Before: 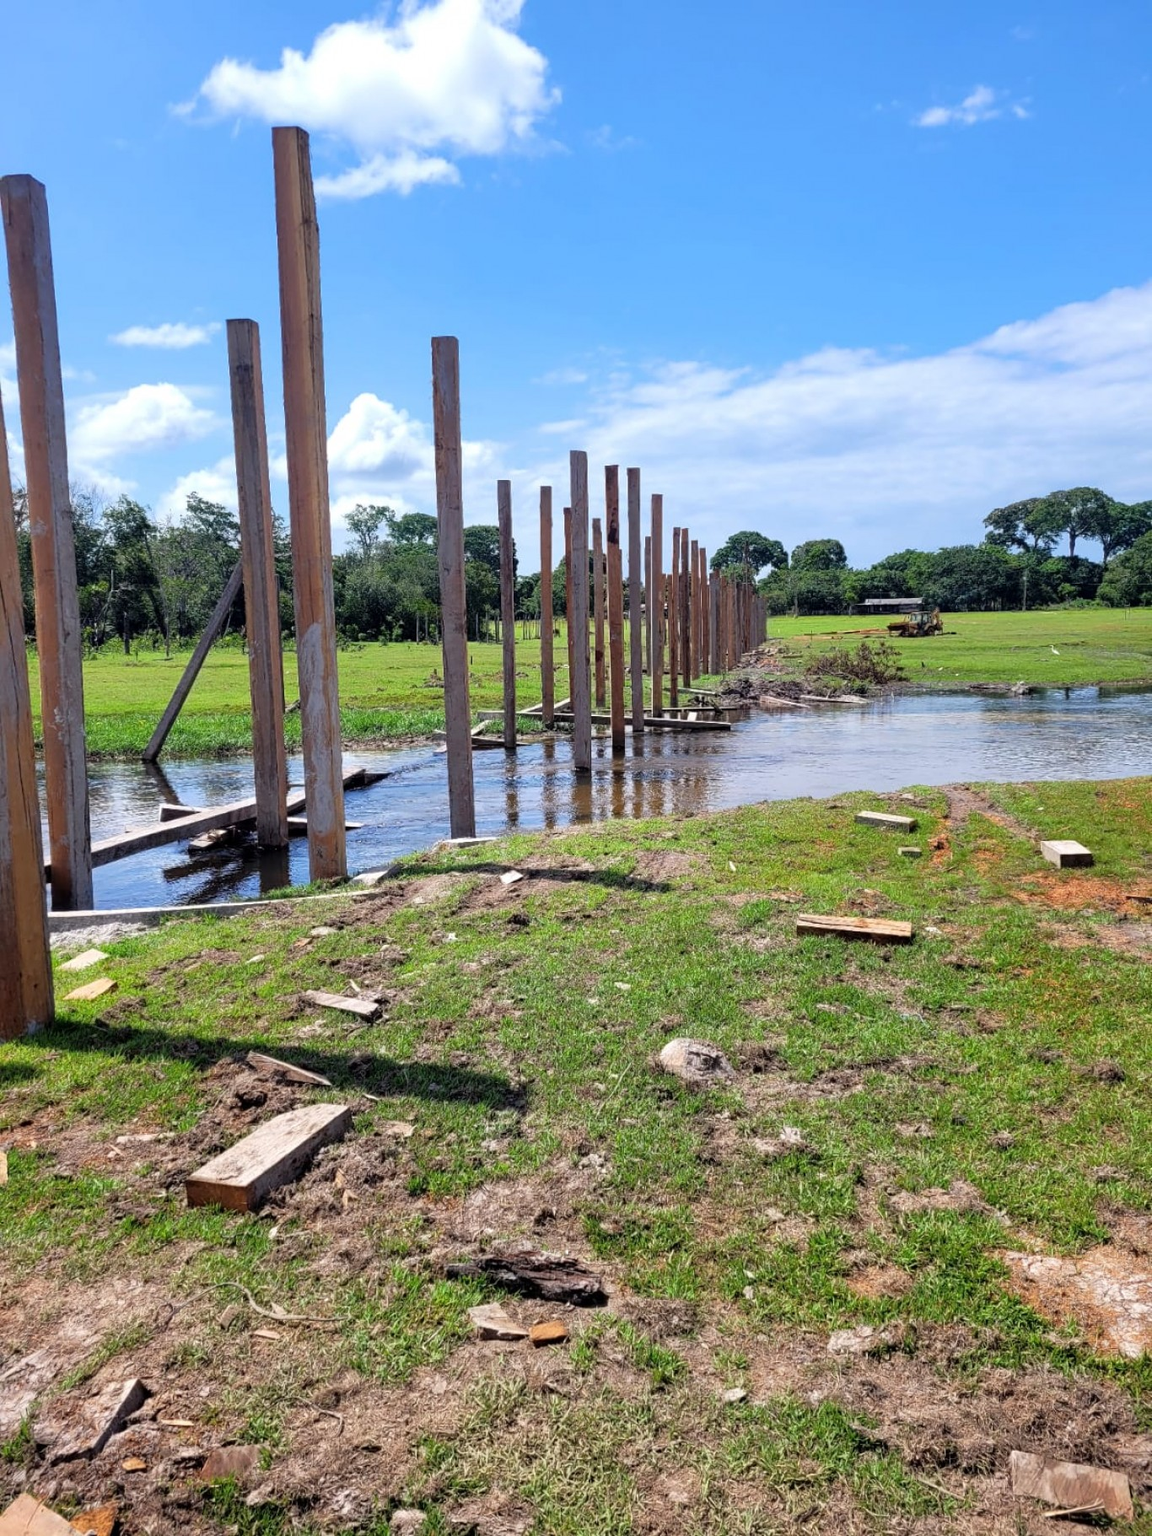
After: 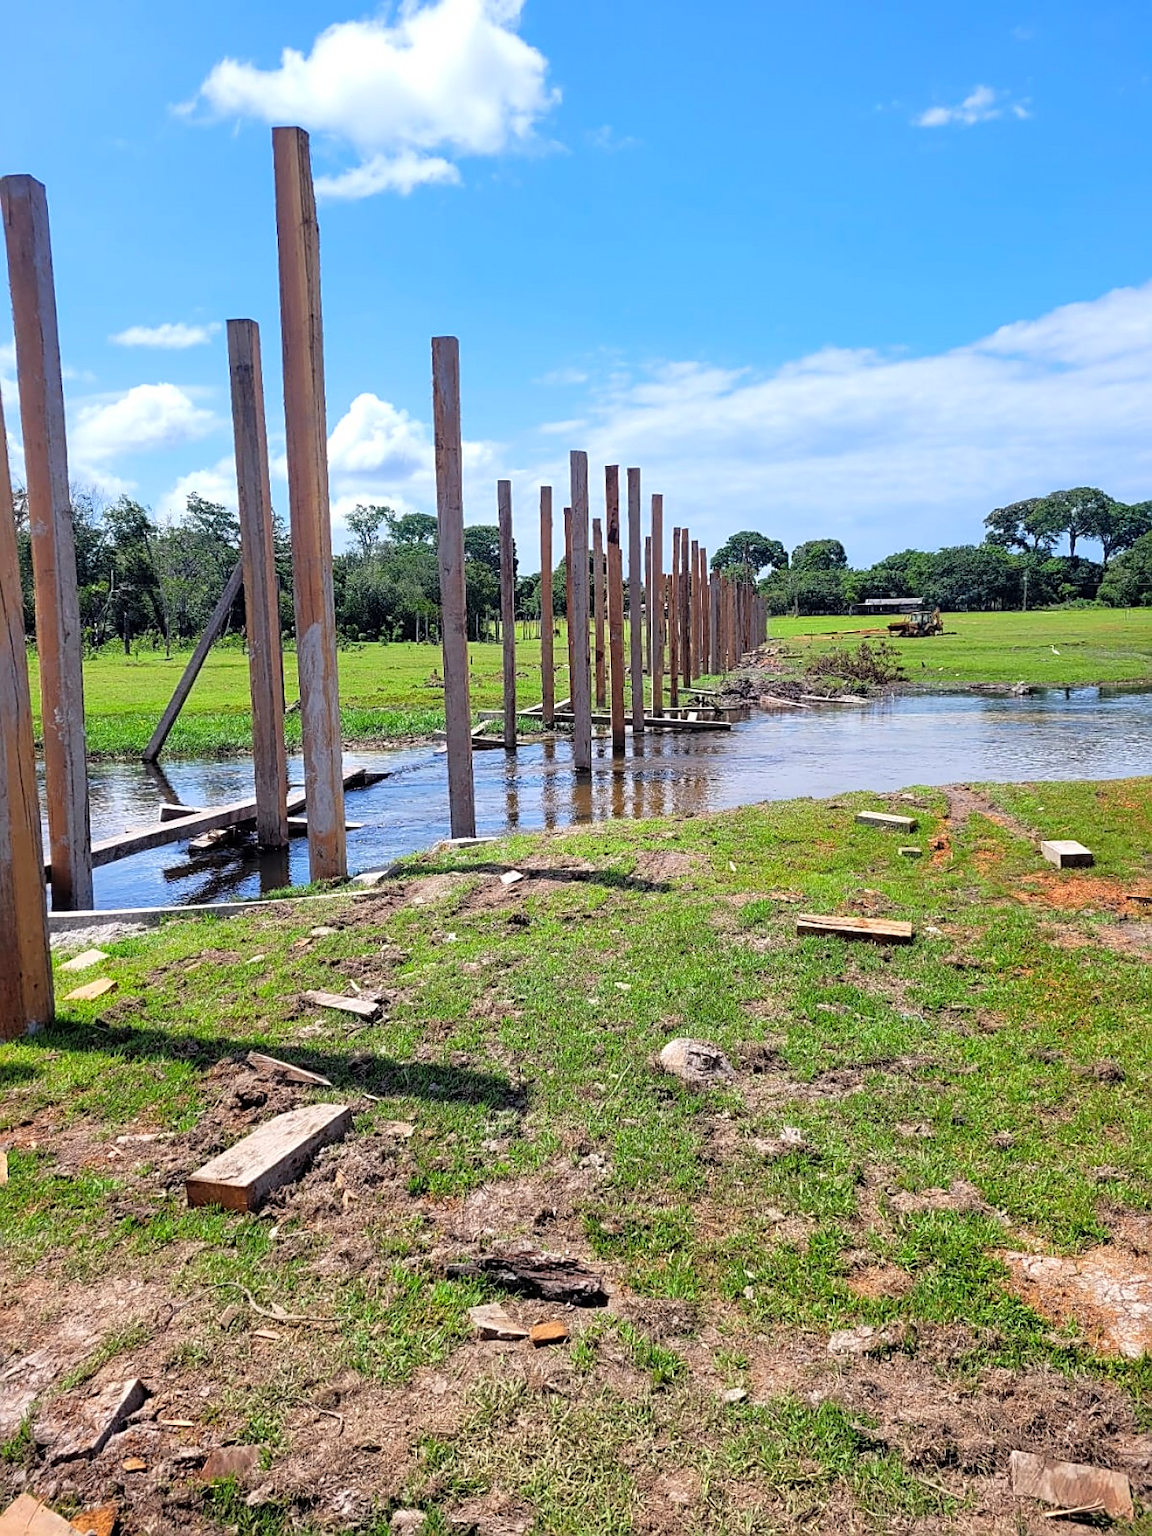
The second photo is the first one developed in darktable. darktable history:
sharpen: on, module defaults
contrast brightness saturation: contrast 0.03, brightness 0.06, saturation 0.13
